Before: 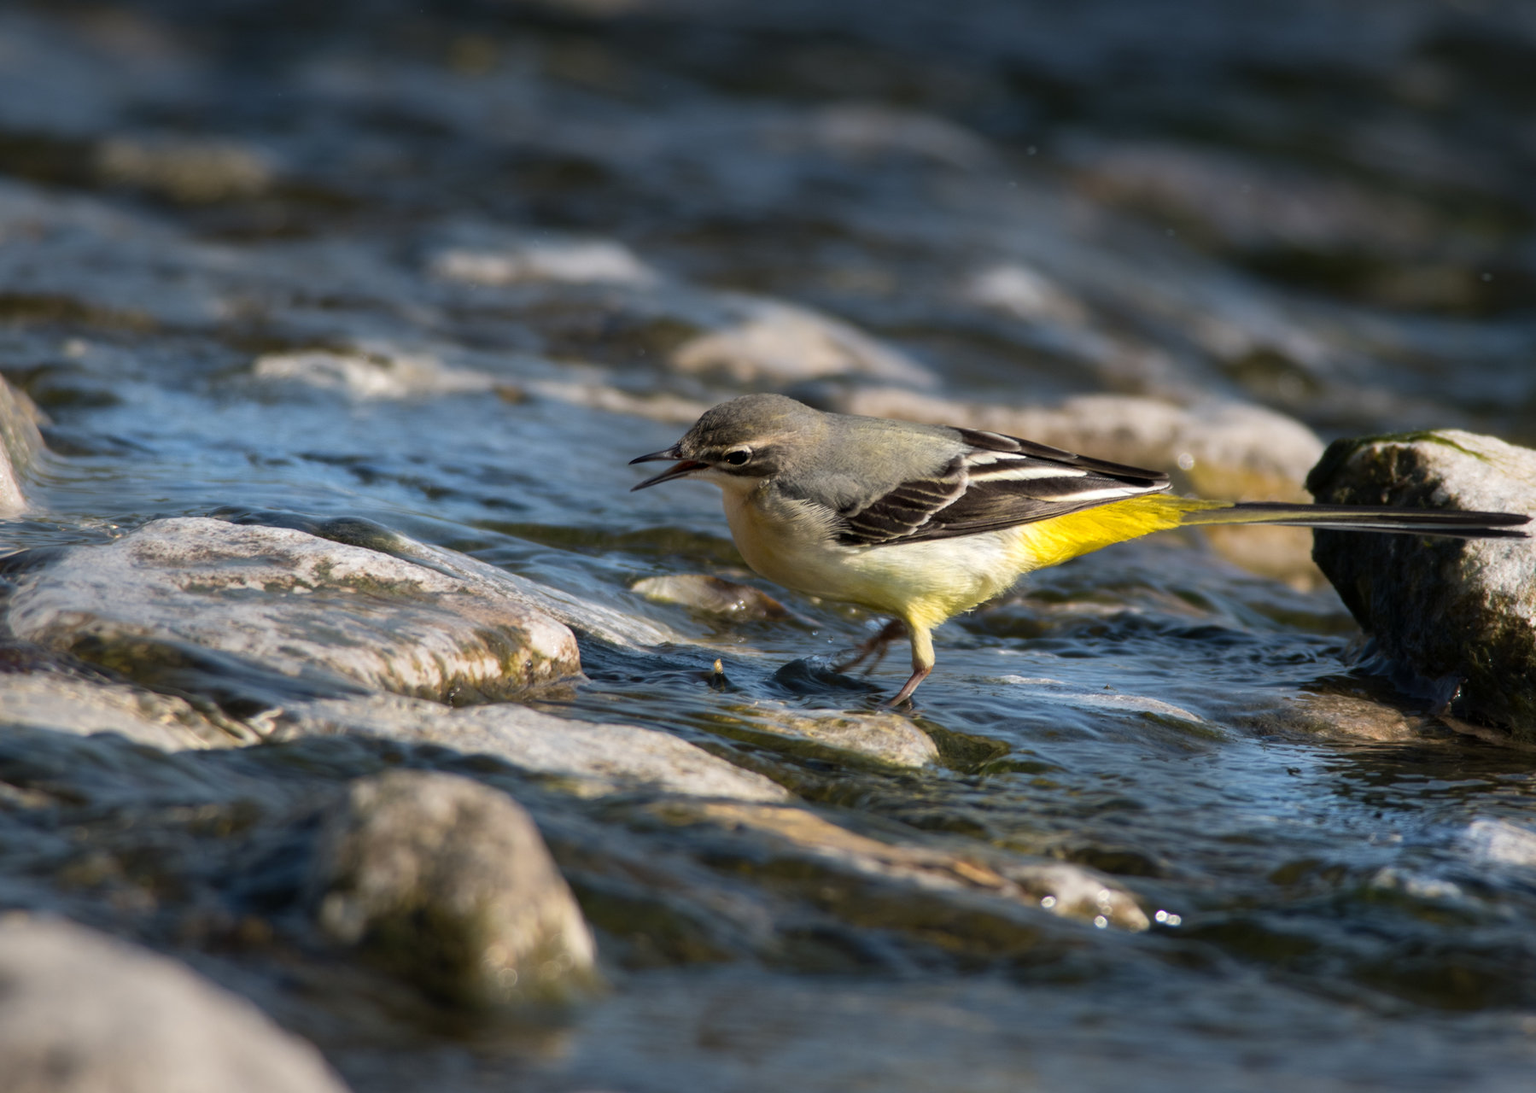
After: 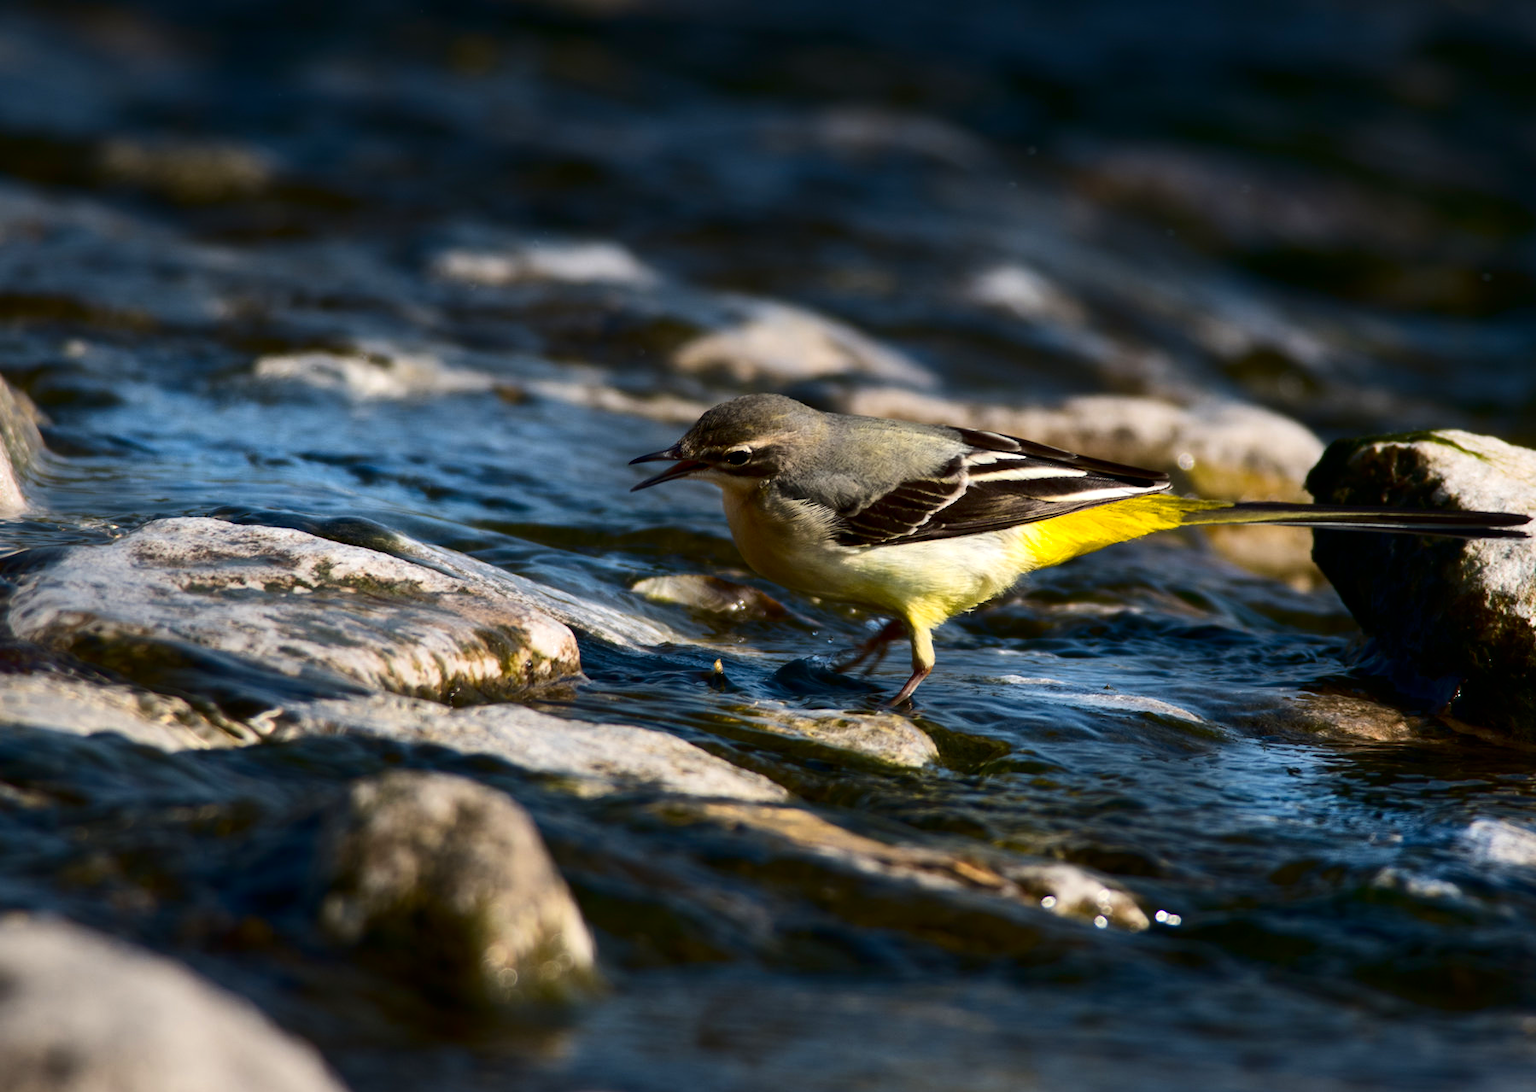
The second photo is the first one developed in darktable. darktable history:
exposure: exposure 0.127 EV, compensate highlight preservation false
contrast brightness saturation: contrast 0.22, brightness -0.19, saturation 0.24
